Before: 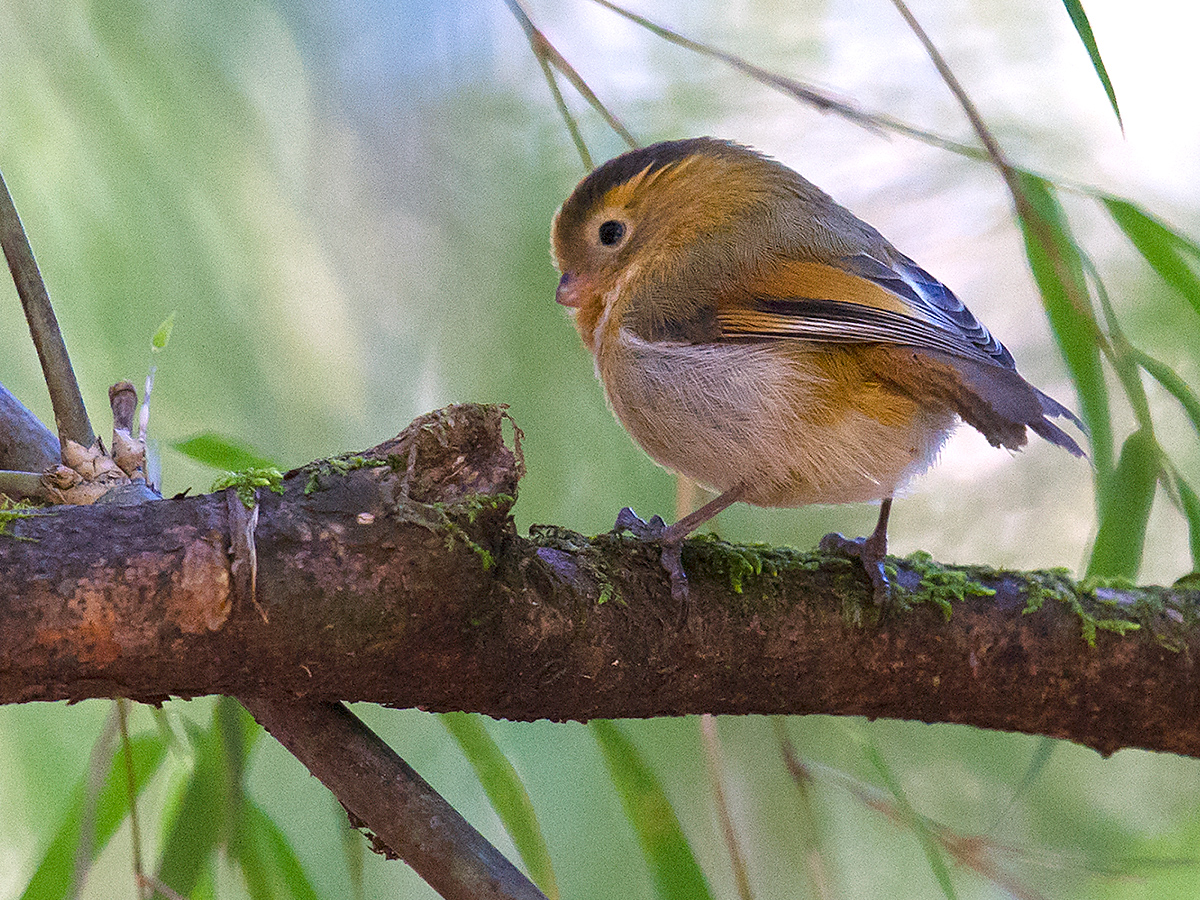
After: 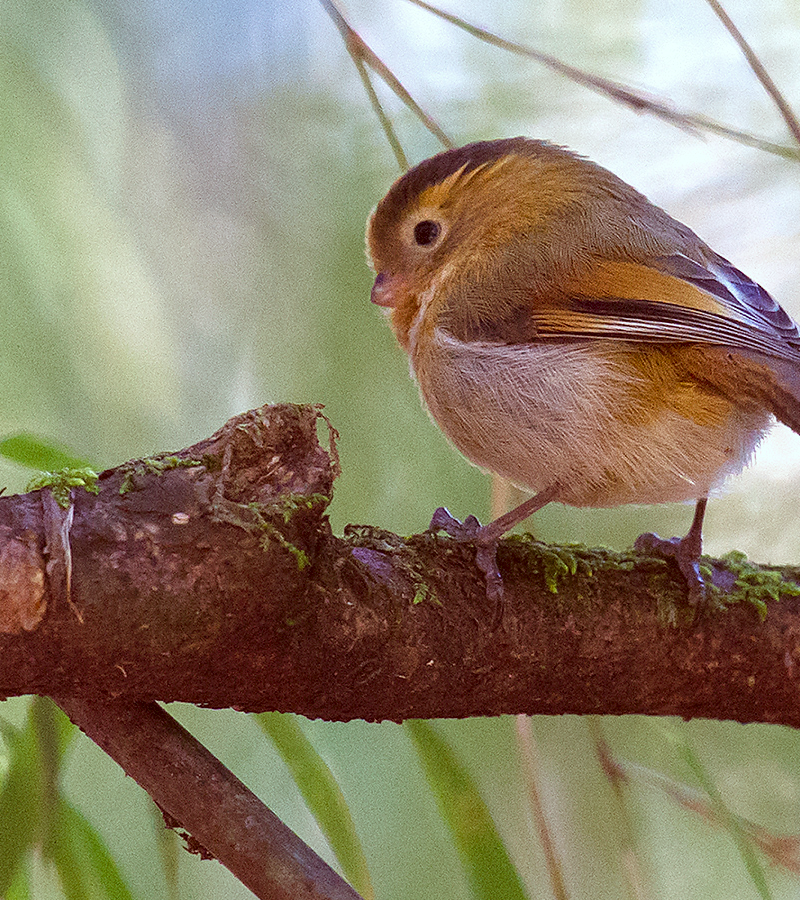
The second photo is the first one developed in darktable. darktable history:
contrast brightness saturation: saturation -0.1
crop and rotate: left 15.446%, right 17.836%
color correction: highlights a* -7.23, highlights b* -0.161, shadows a* 20.08, shadows b* 11.73
